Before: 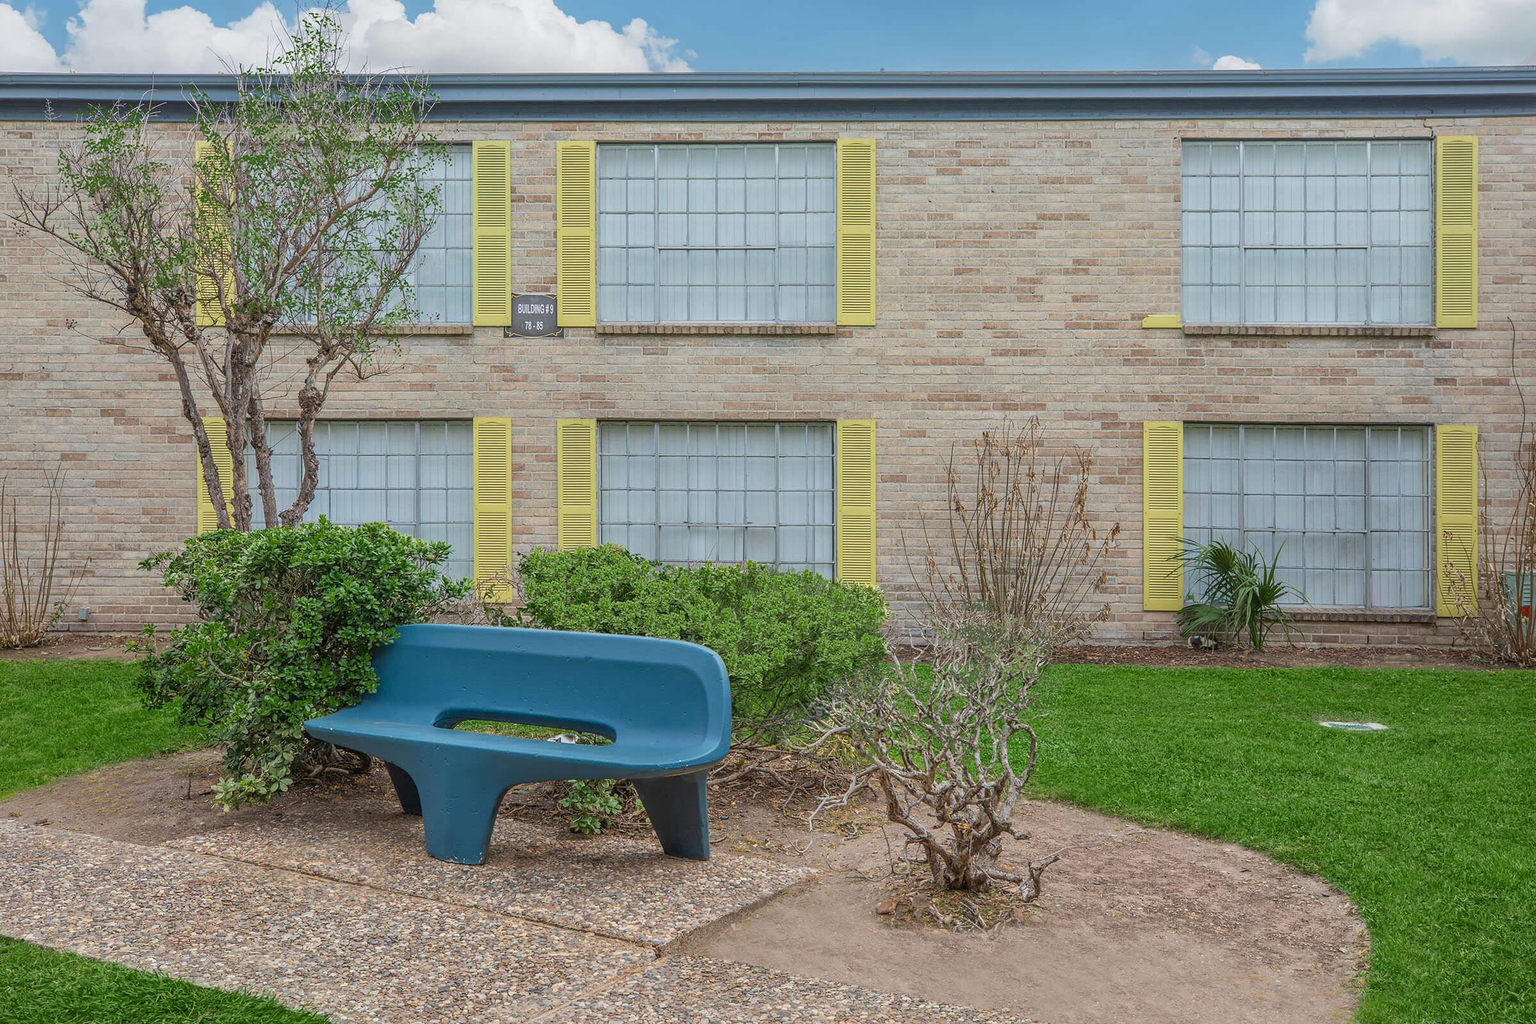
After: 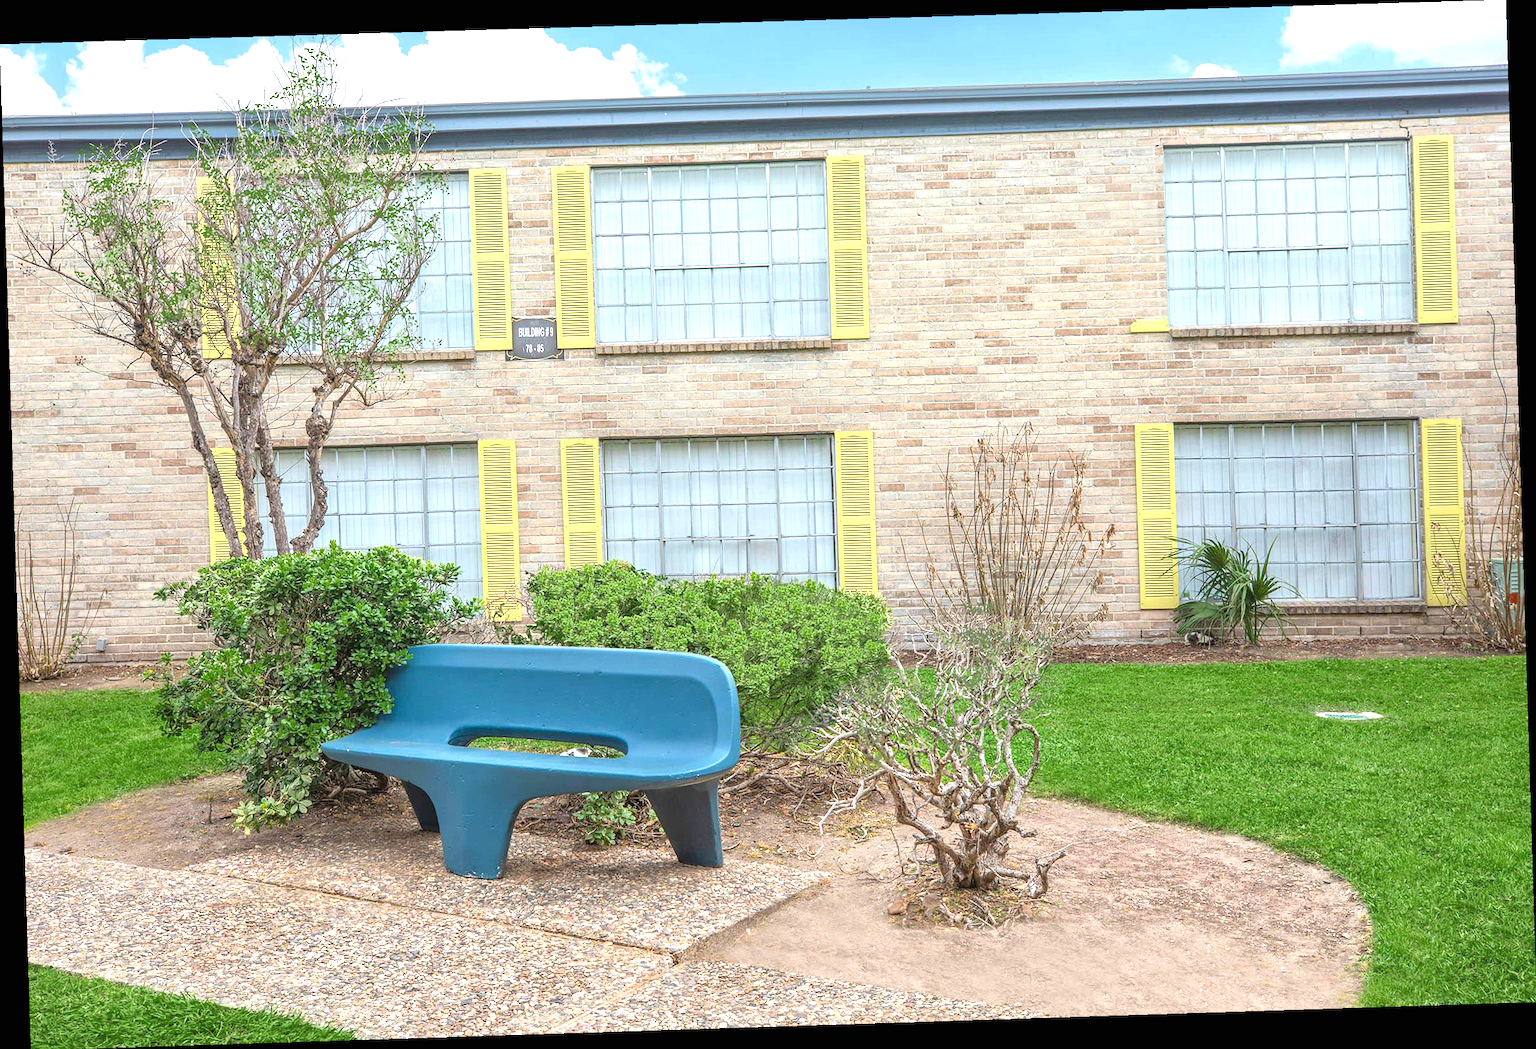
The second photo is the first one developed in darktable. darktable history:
exposure: black level correction 0, exposure 1.1 EV, compensate exposure bias true, compensate highlight preservation false
rotate and perspective: rotation -1.77°, lens shift (horizontal) 0.004, automatic cropping off
